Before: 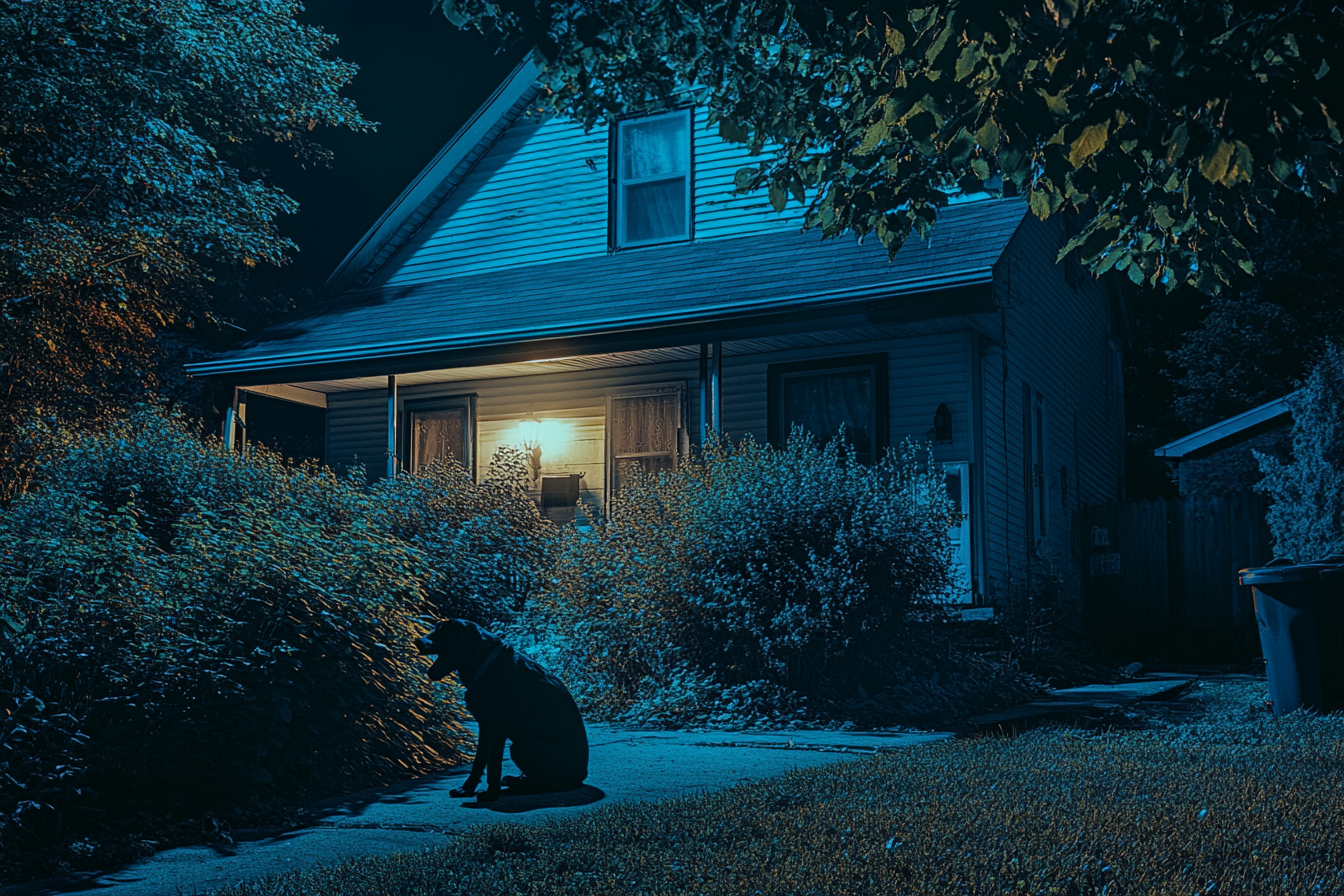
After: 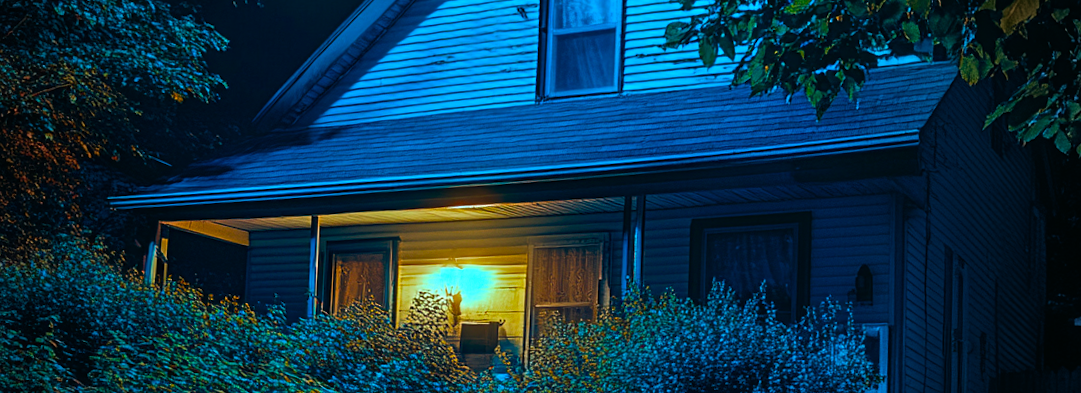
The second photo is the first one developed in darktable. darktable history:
crop: left 7.036%, top 18.398%, right 14.379%, bottom 40.043%
contrast brightness saturation: contrast 0.01, saturation -0.05
color contrast: green-magenta contrast 1.69, blue-yellow contrast 1.49
vignetting: fall-off start 64.63%, center (-0.034, 0.148), width/height ratio 0.881
rotate and perspective: rotation 2.17°, automatic cropping off
color balance rgb: linear chroma grading › global chroma 9%, perceptual saturation grading › global saturation 36%, perceptual saturation grading › shadows 35%, perceptual brilliance grading › global brilliance 15%, perceptual brilliance grading › shadows -35%, global vibrance 15%
